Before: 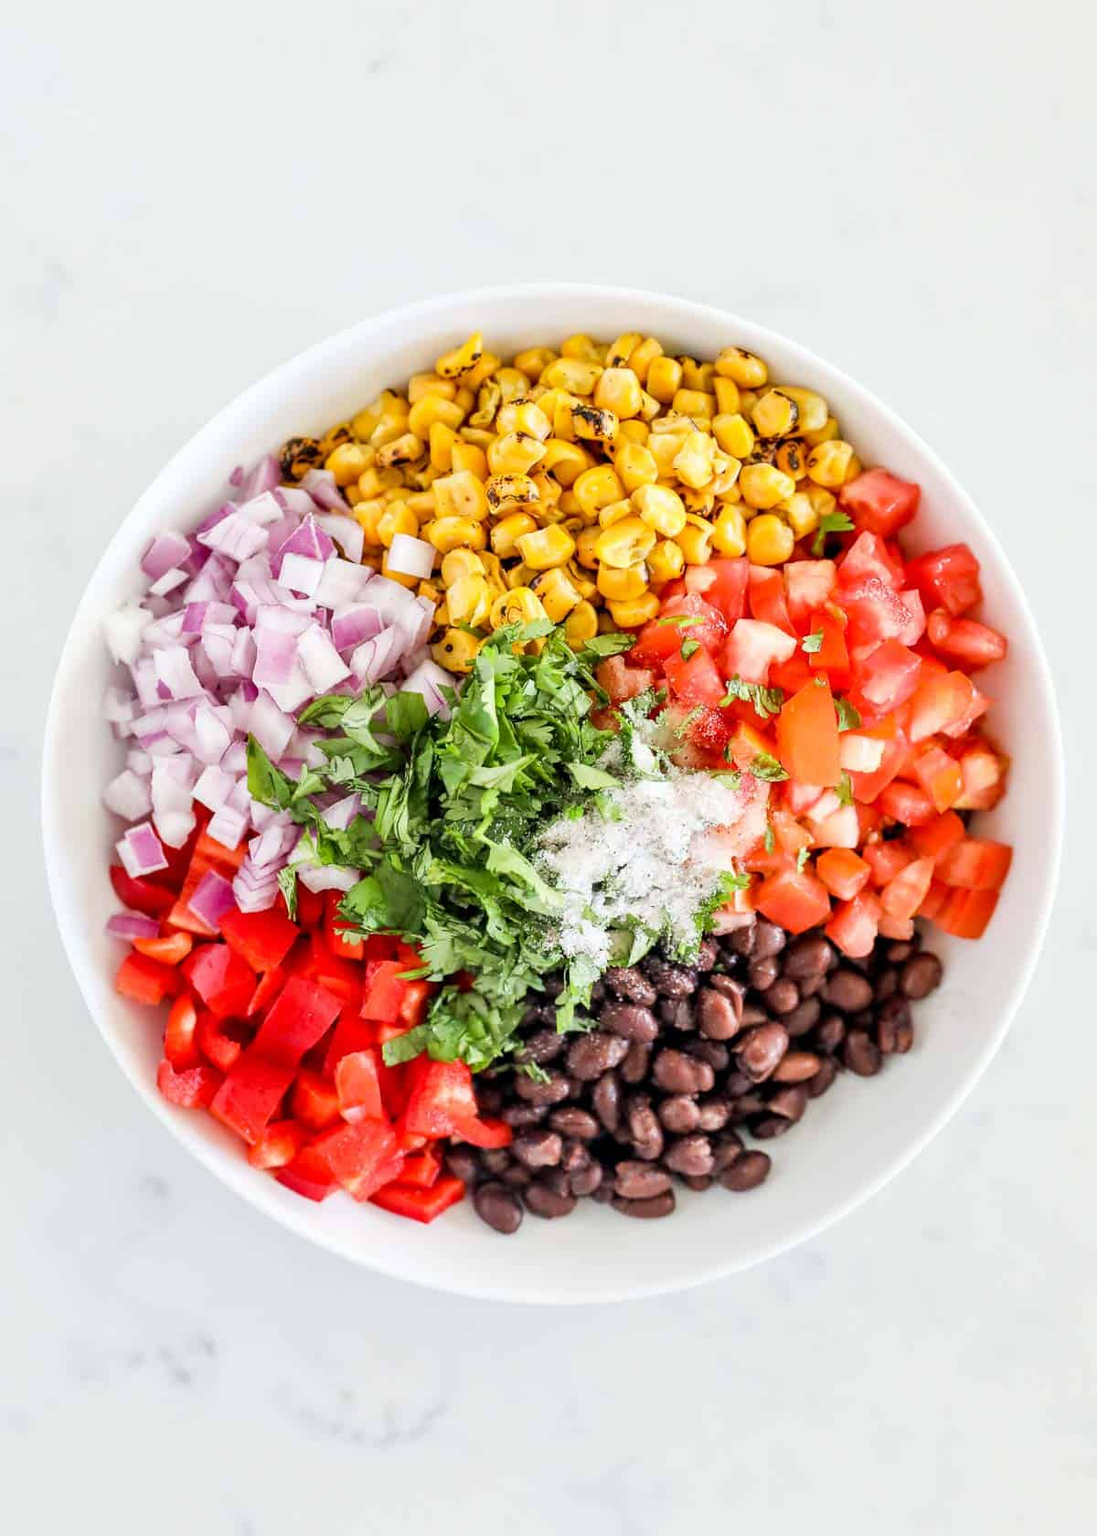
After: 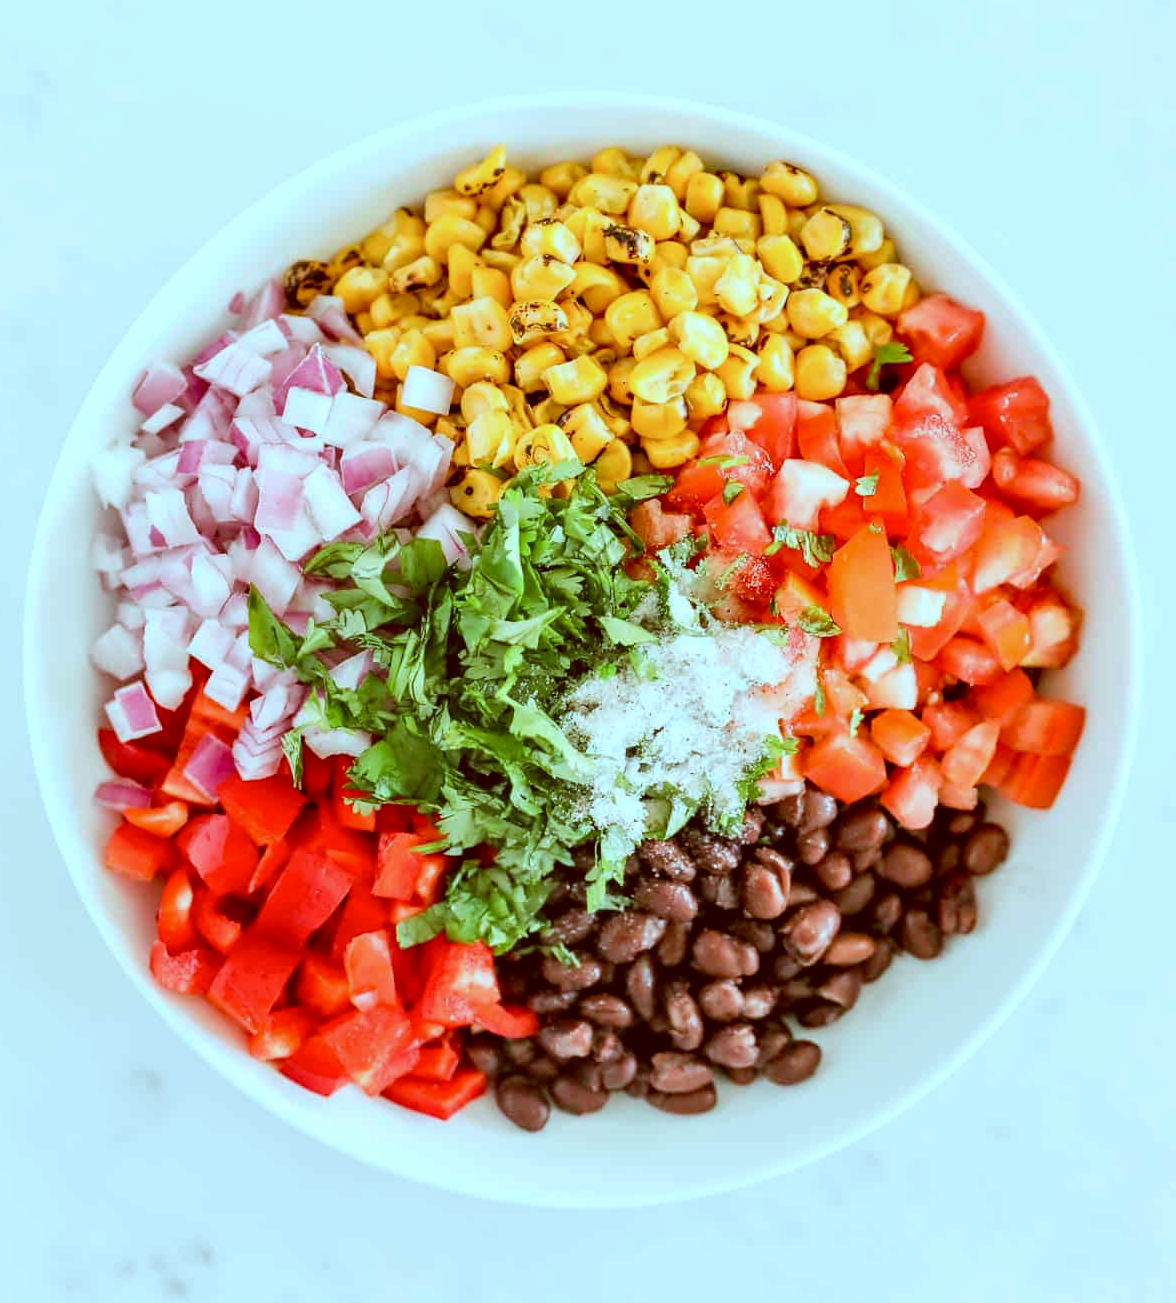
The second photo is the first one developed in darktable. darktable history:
crop and rotate: left 1.85%, top 13%, right 0.146%, bottom 9.44%
color correction: highlights a* -14.44, highlights b* -16.15, shadows a* 10.48, shadows b* 29.17
